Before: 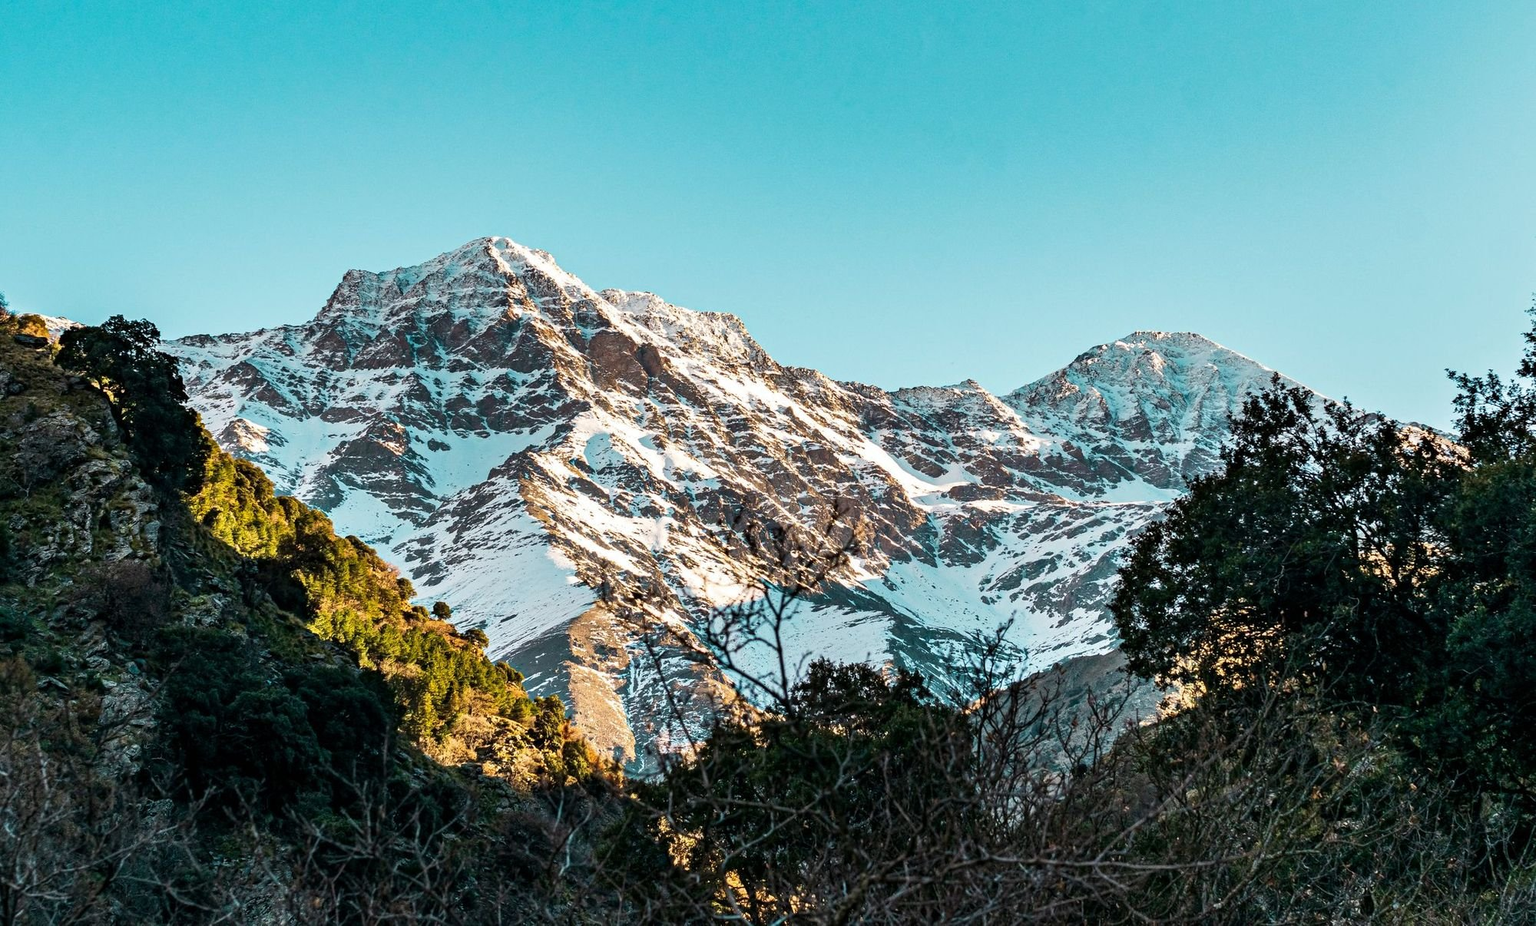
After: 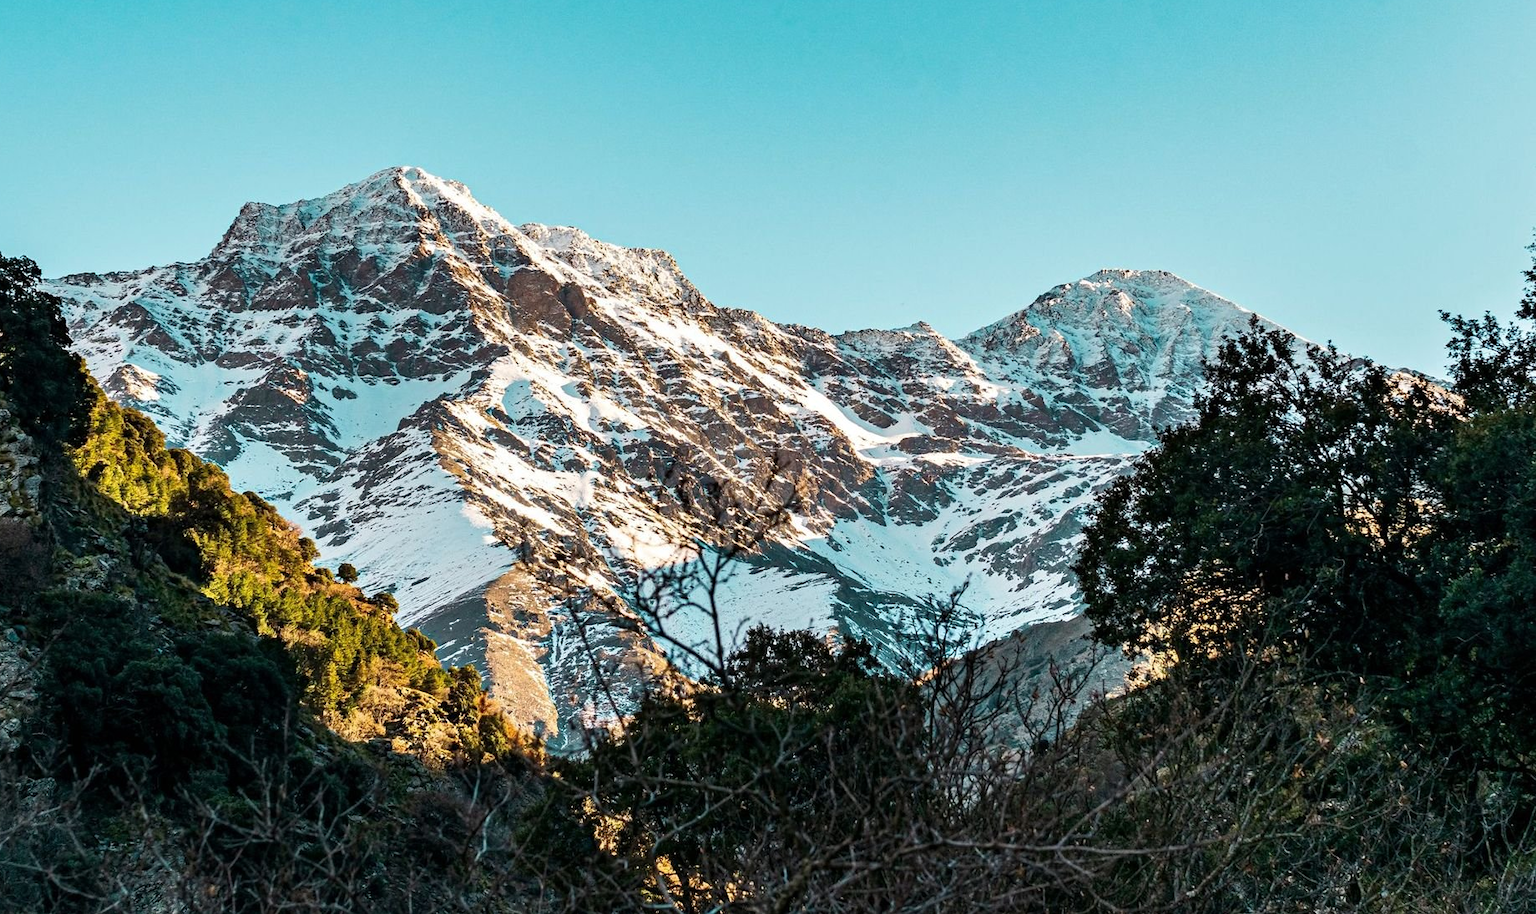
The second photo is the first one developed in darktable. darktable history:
crop and rotate: left 7.963%, top 9.049%
tone equalizer: on, module defaults
